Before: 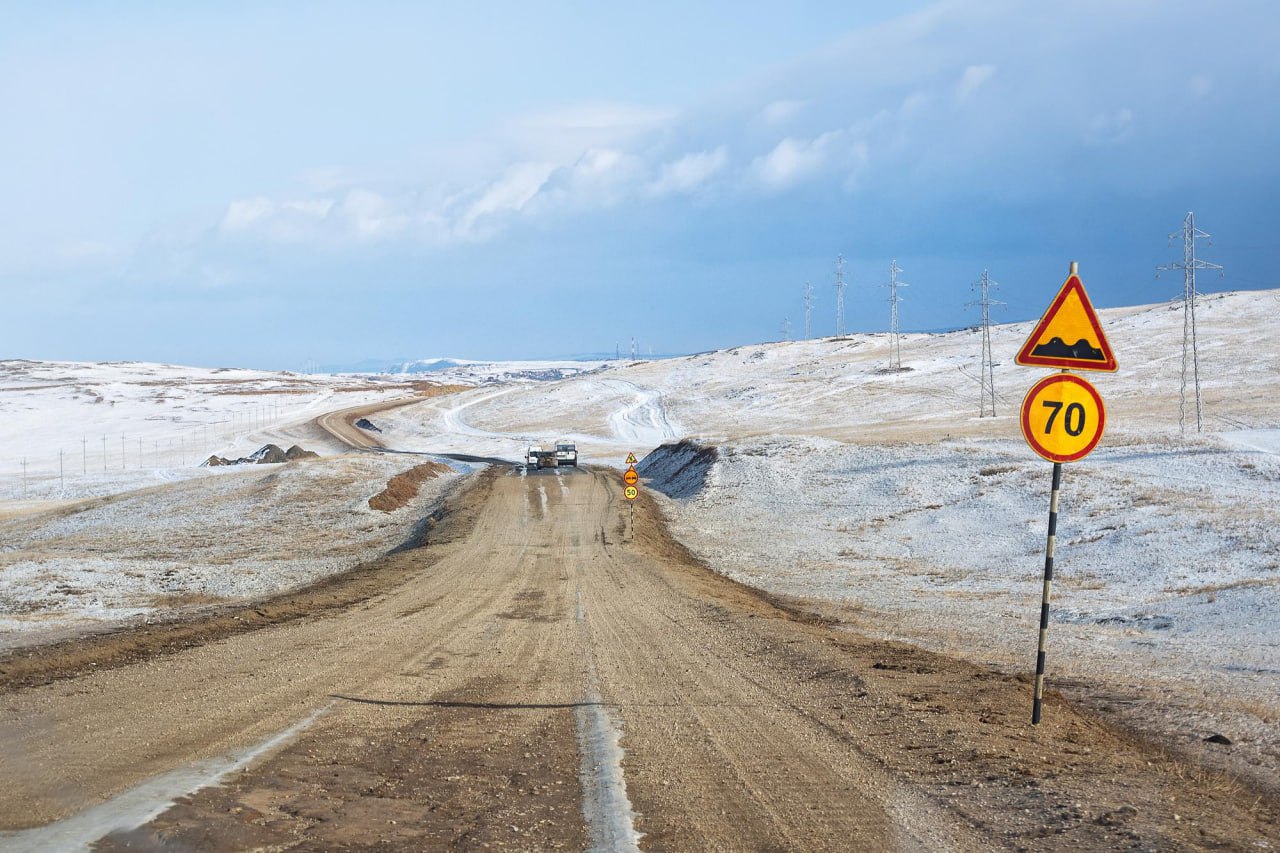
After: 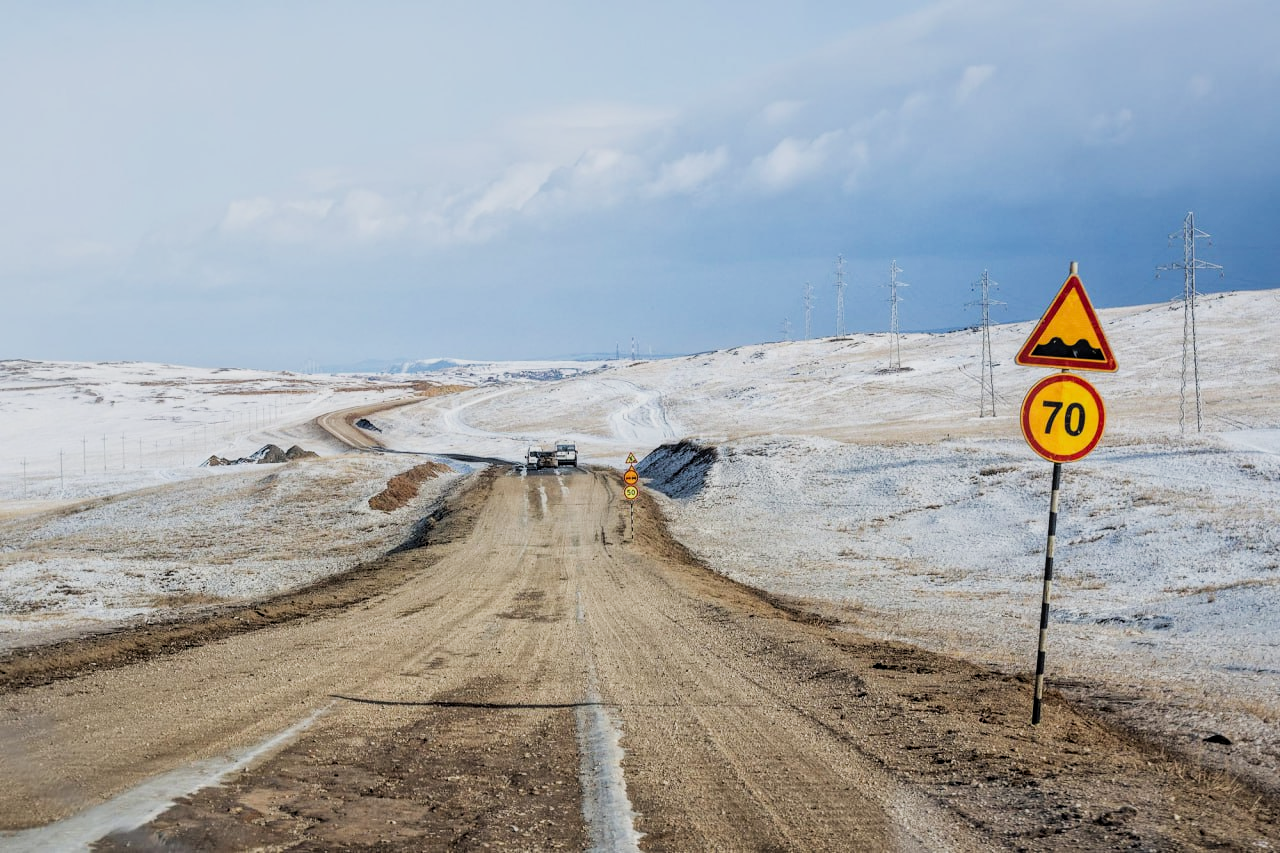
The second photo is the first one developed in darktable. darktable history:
local contrast: on, module defaults
filmic rgb: black relative exposure -5 EV, hardness 2.88, contrast 1.2, highlights saturation mix -30%
